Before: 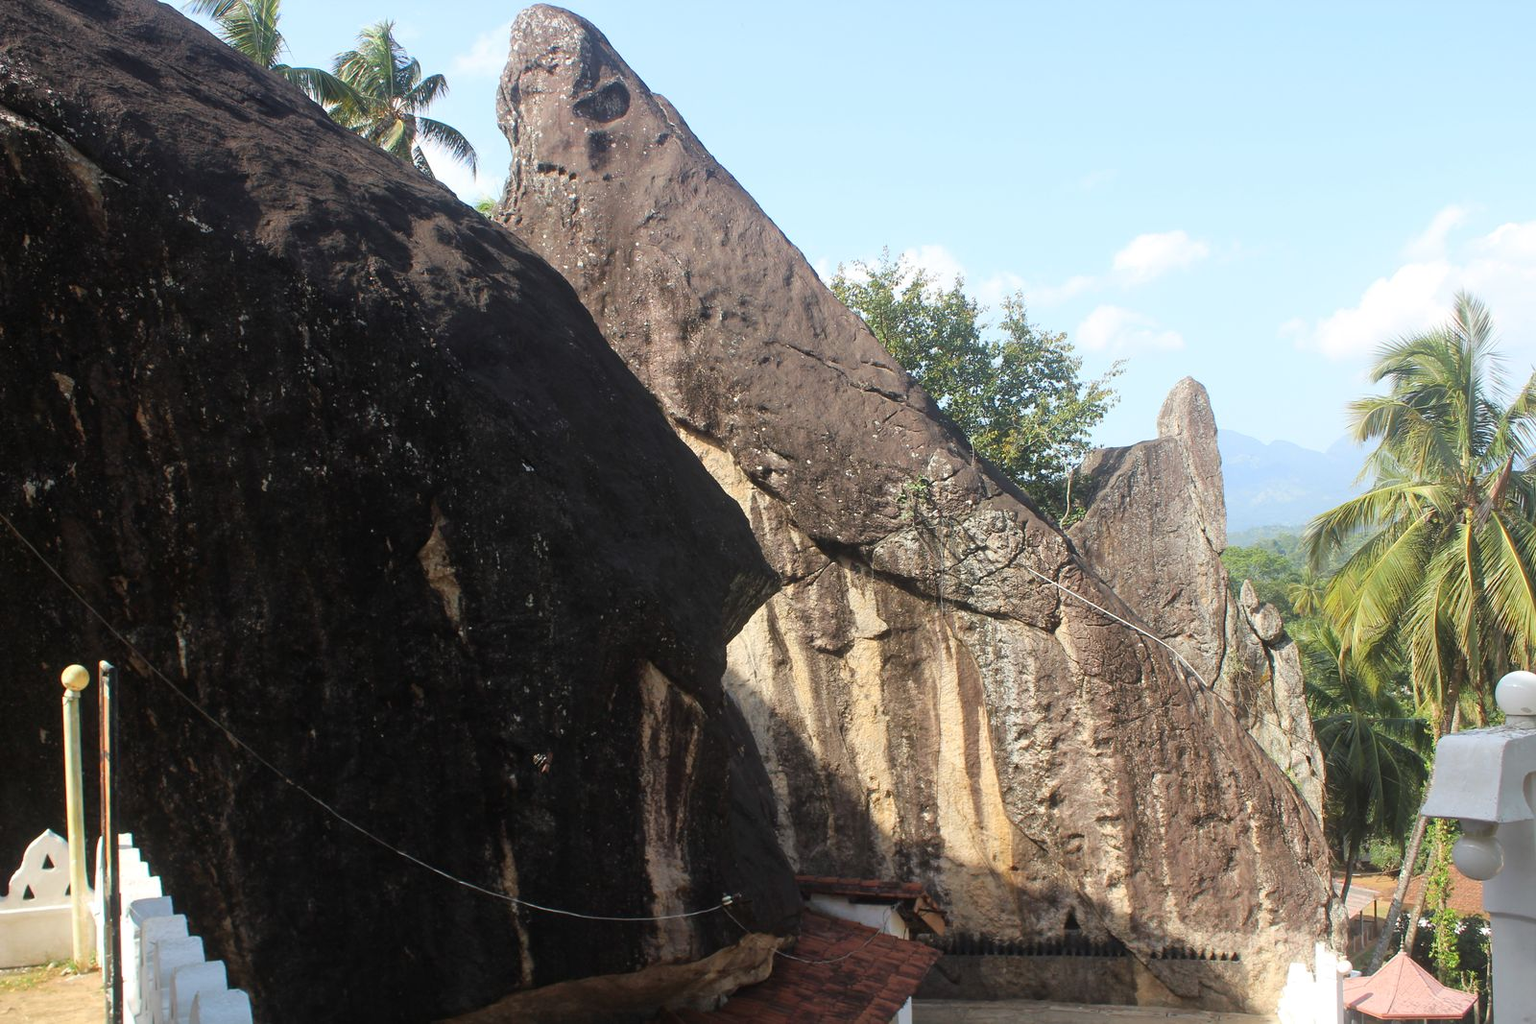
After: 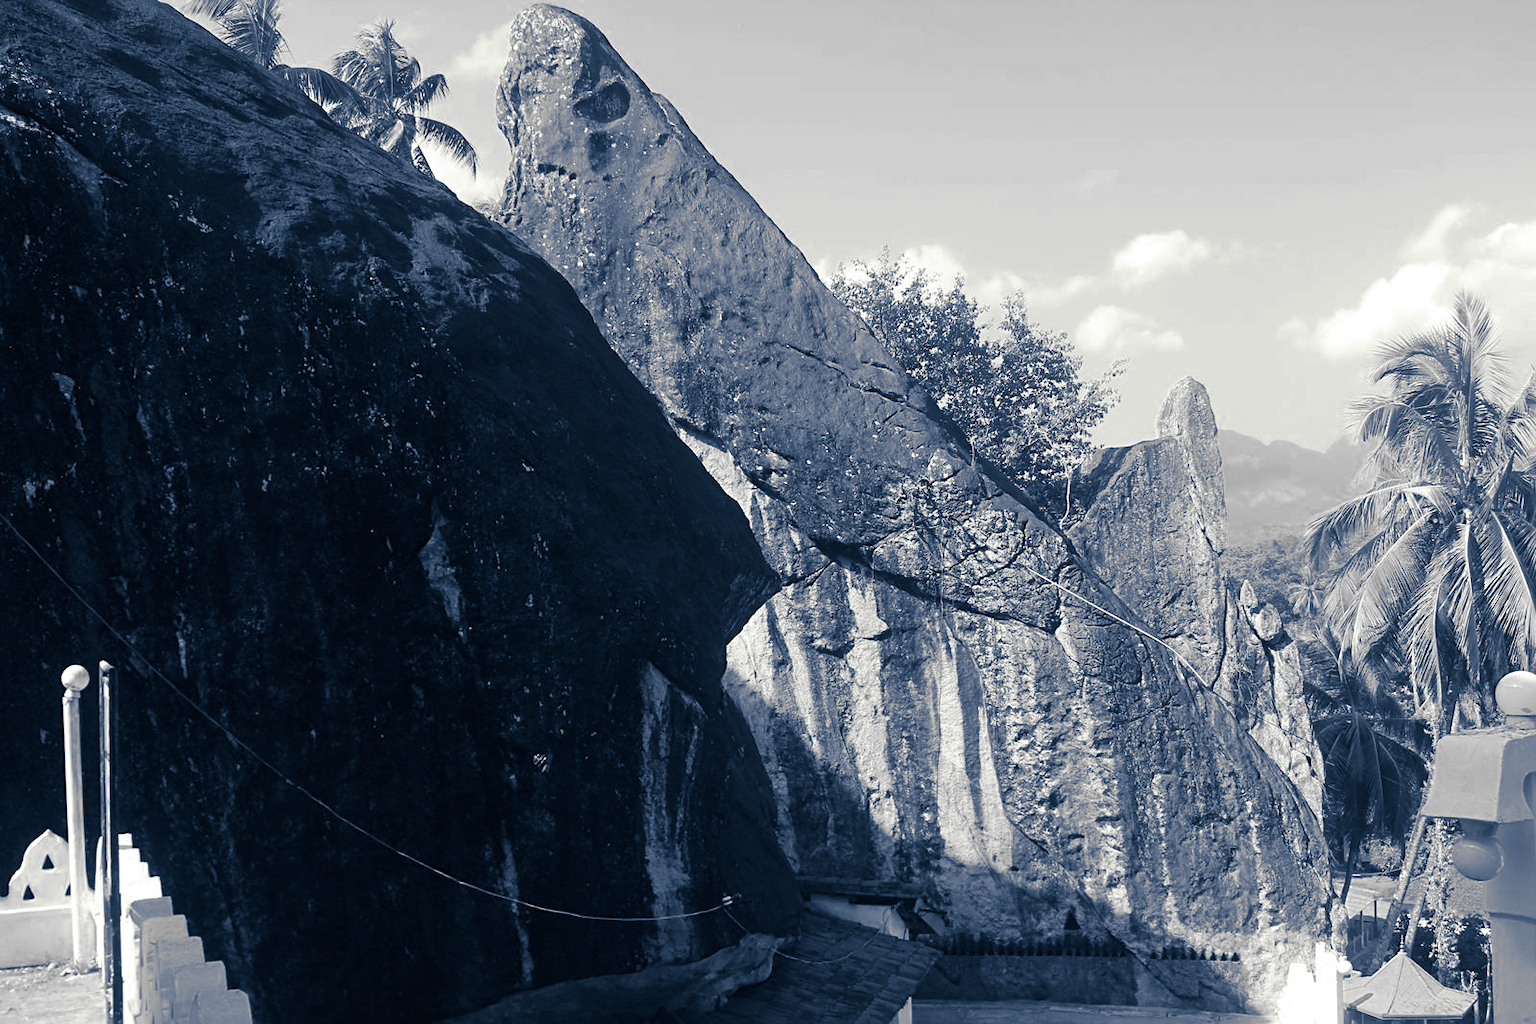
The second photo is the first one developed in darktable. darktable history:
split-toning: shadows › hue 226.8°, shadows › saturation 0.84
color zones: curves: ch0 [(0.002, 0.593) (0.143, 0.417) (0.285, 0.541) (0.455, 0.289) (0.608, 0.327) (0.727, 0.283) (0.869, 0.571) (1, 0.603)]; ch1 [(0, 0) (0.143, 0) (0.286, 0) (0.429, 0) (0.571, 0) (0.714, 0) (0.857, 0)]
sharpen: radius 2.529, amount 0.323
